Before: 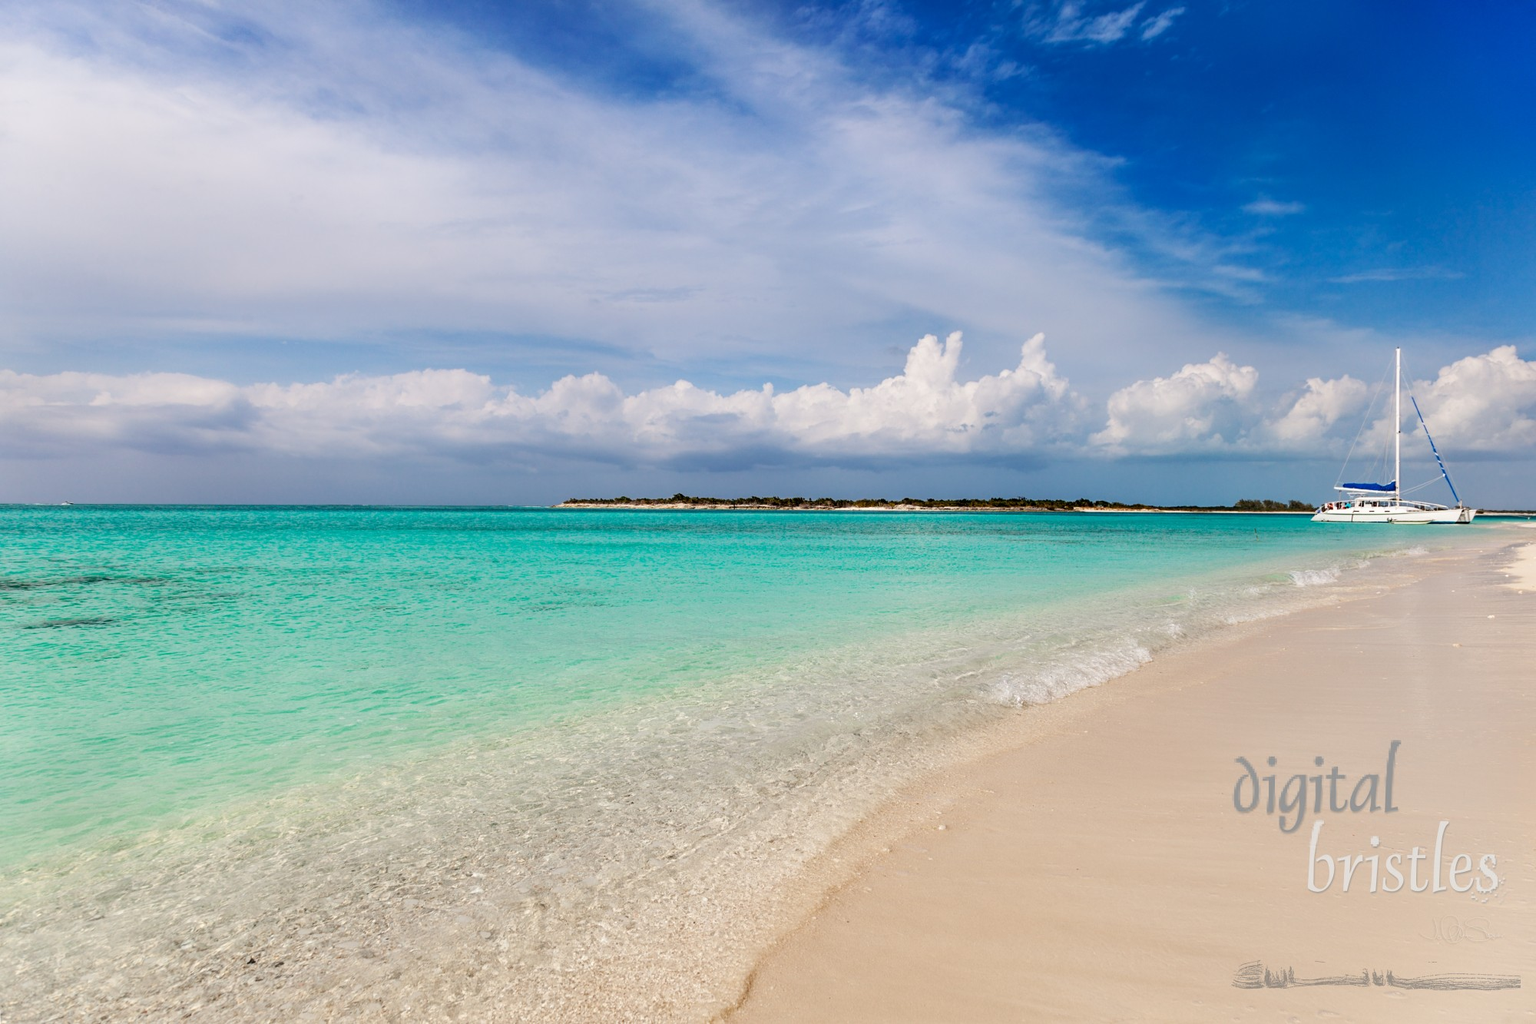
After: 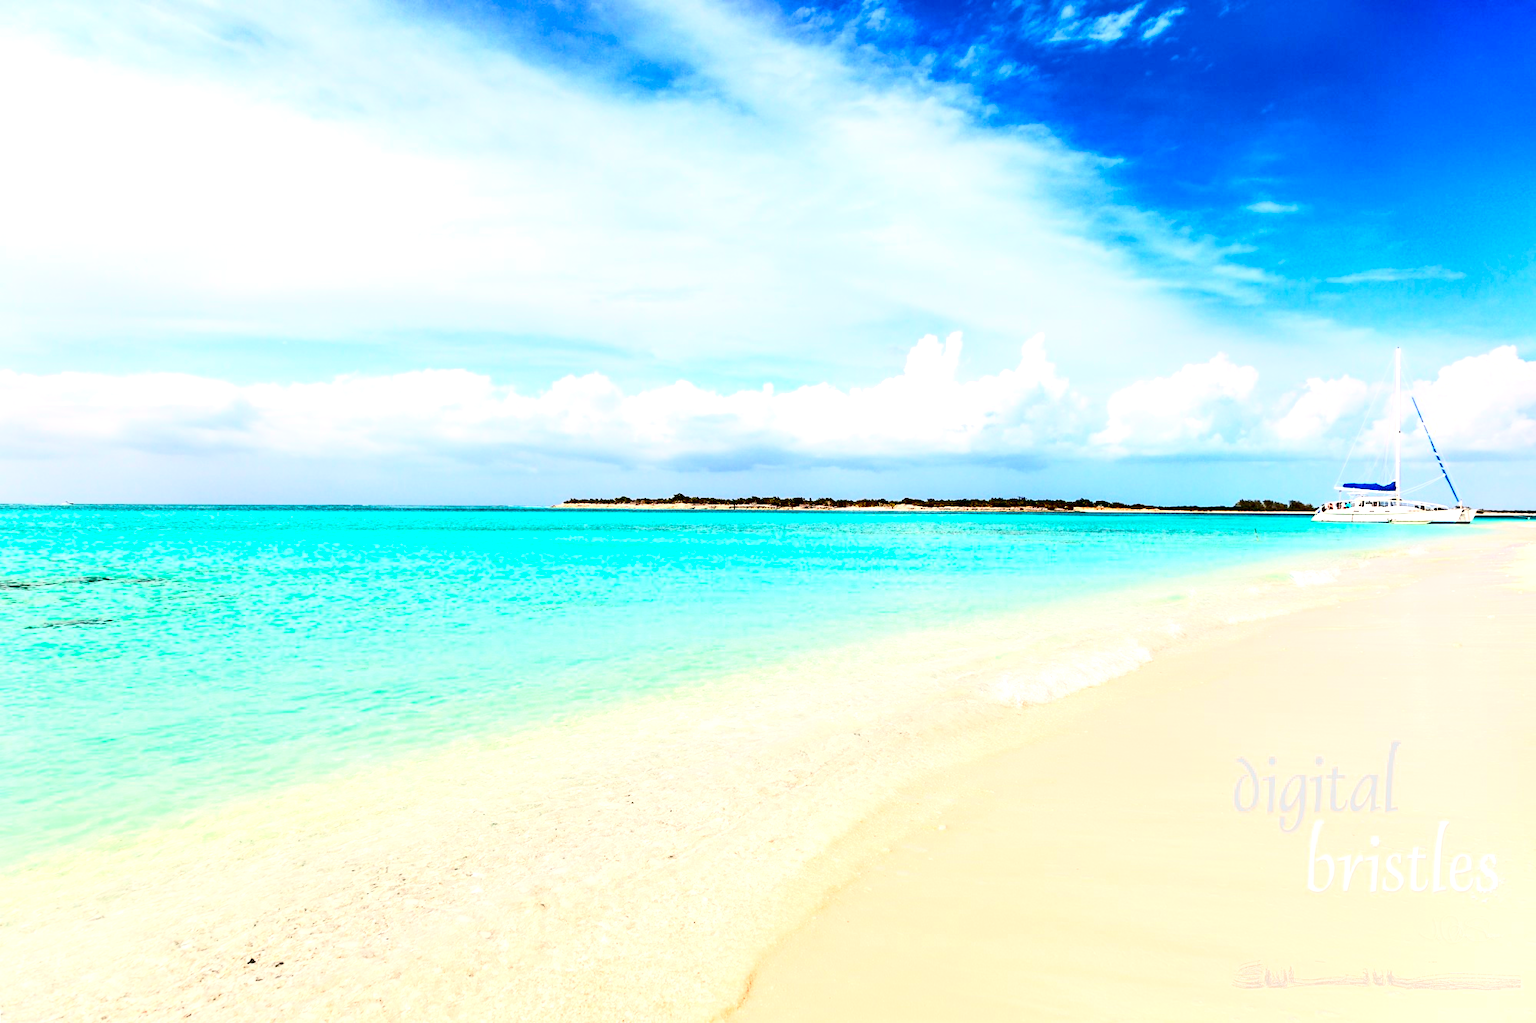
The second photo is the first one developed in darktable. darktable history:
contrast brightness saturation: contrast 0.397, brightness 0.046, saturation 0.259
exposure: black level correction 0.008, exposure 0.988 EV, compensate highlight preservation false
